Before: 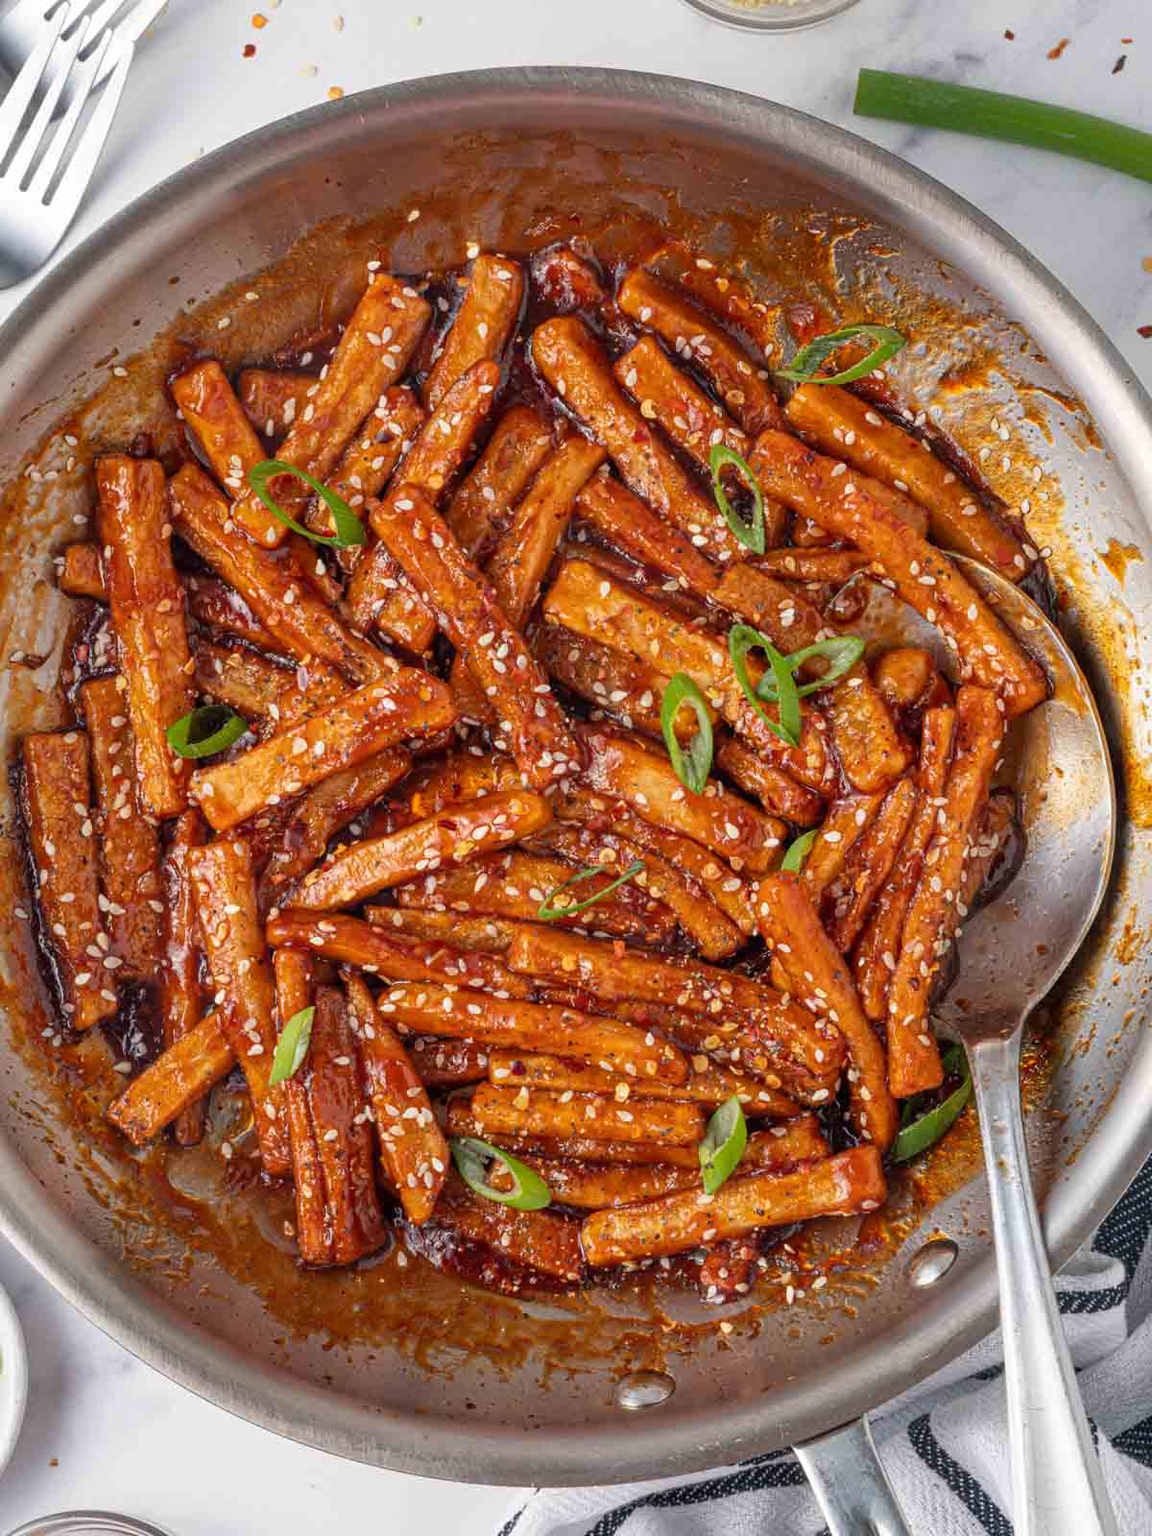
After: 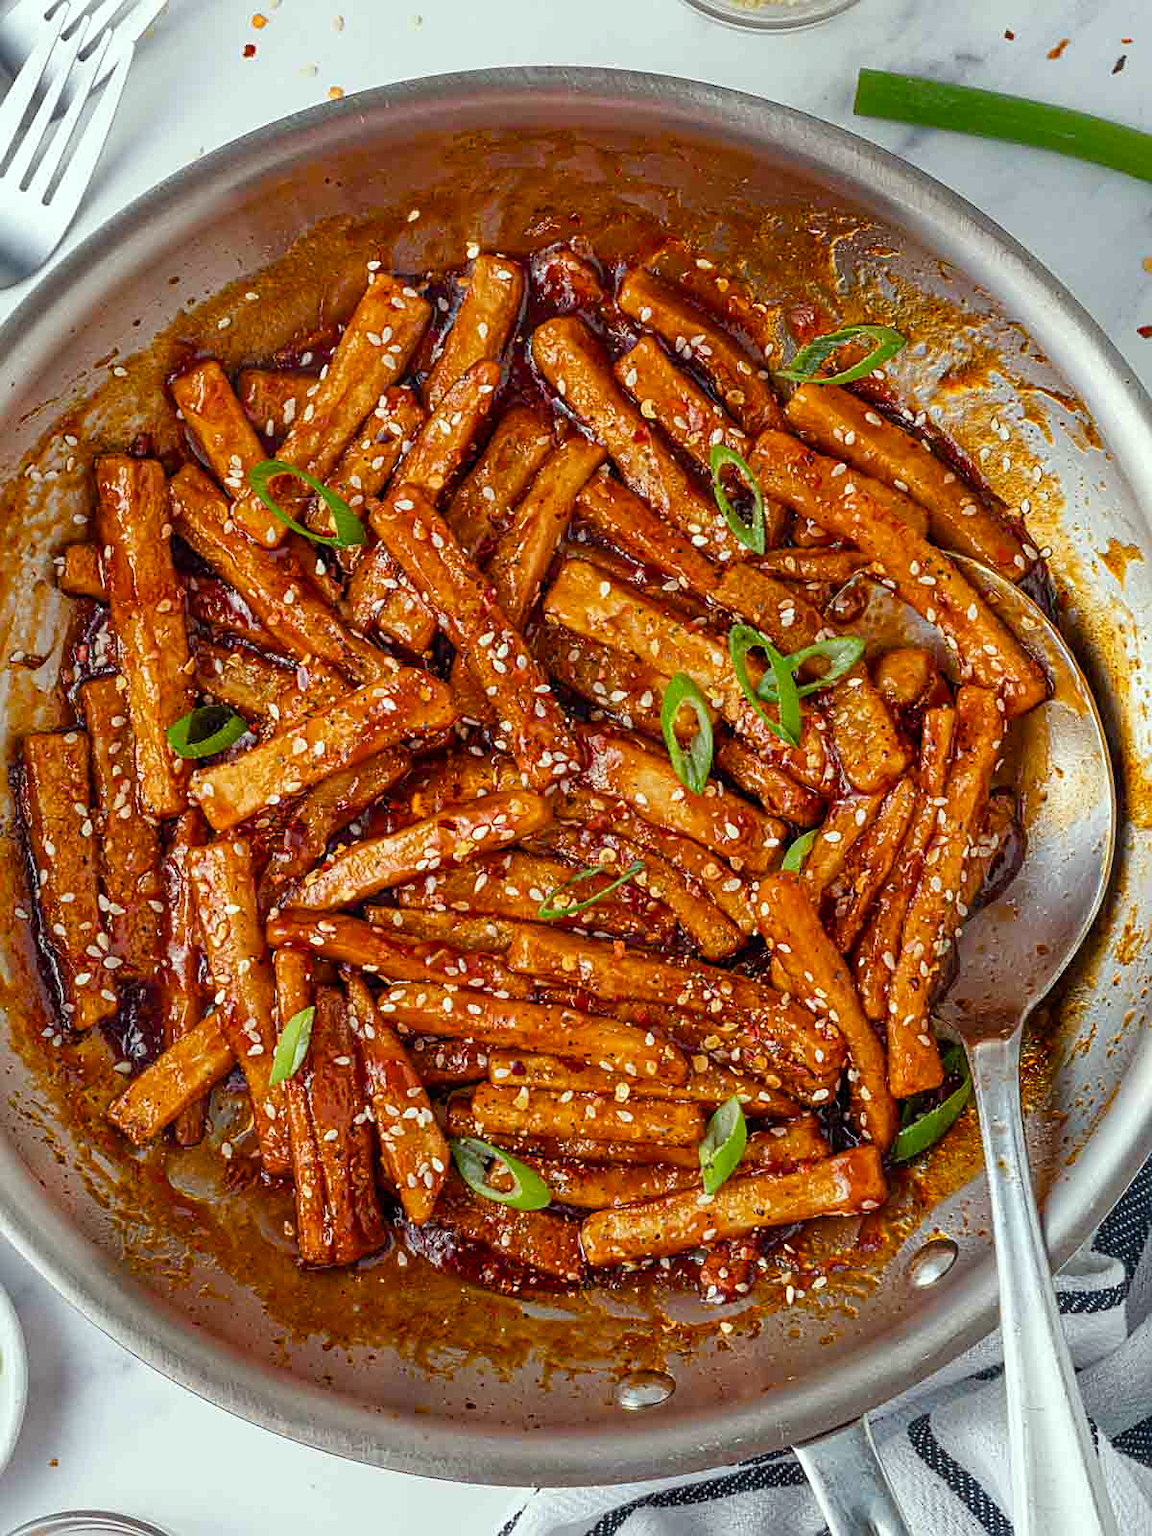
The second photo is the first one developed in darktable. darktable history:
color correction: highlights a* -6.69, highlights b* 0.49
sharpen: on, module defaults
color balance rgb: perceptual saturation grading › global saturation 20%, perceptual saturation grading › highlights -25%, perceptual saturation grading › shadows 50%
